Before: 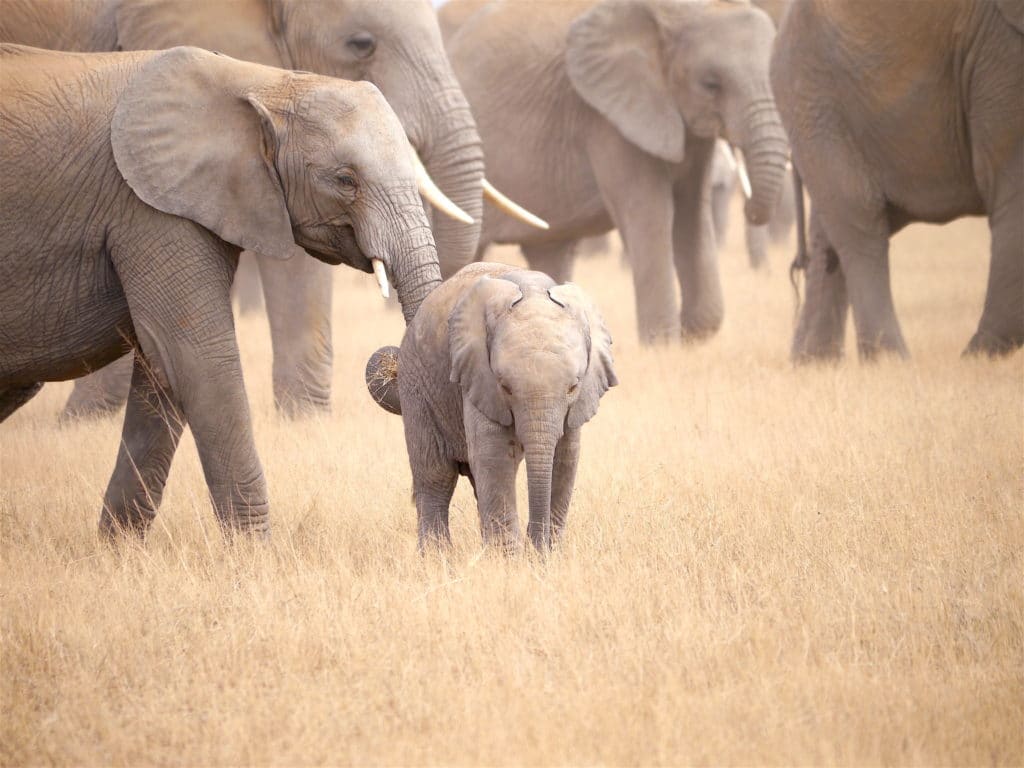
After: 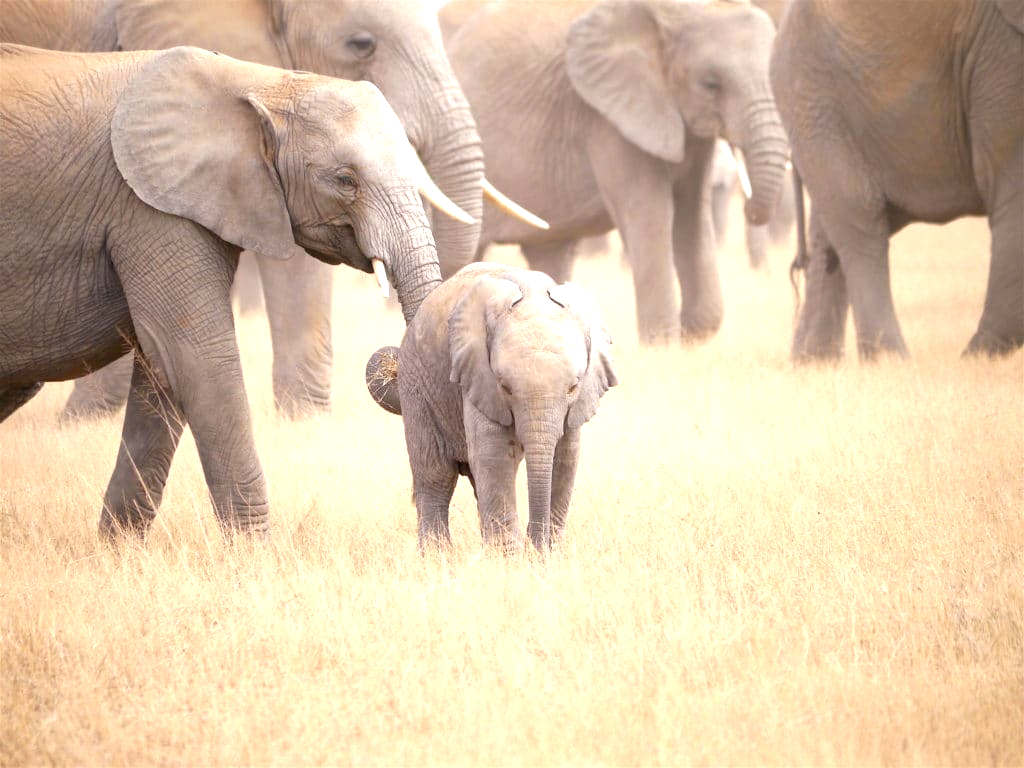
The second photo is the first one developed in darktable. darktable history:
tone equalizer: on, module defaults
exposure: black level correction 0, exposure 0.598 EV, compensate highlight preservation false
